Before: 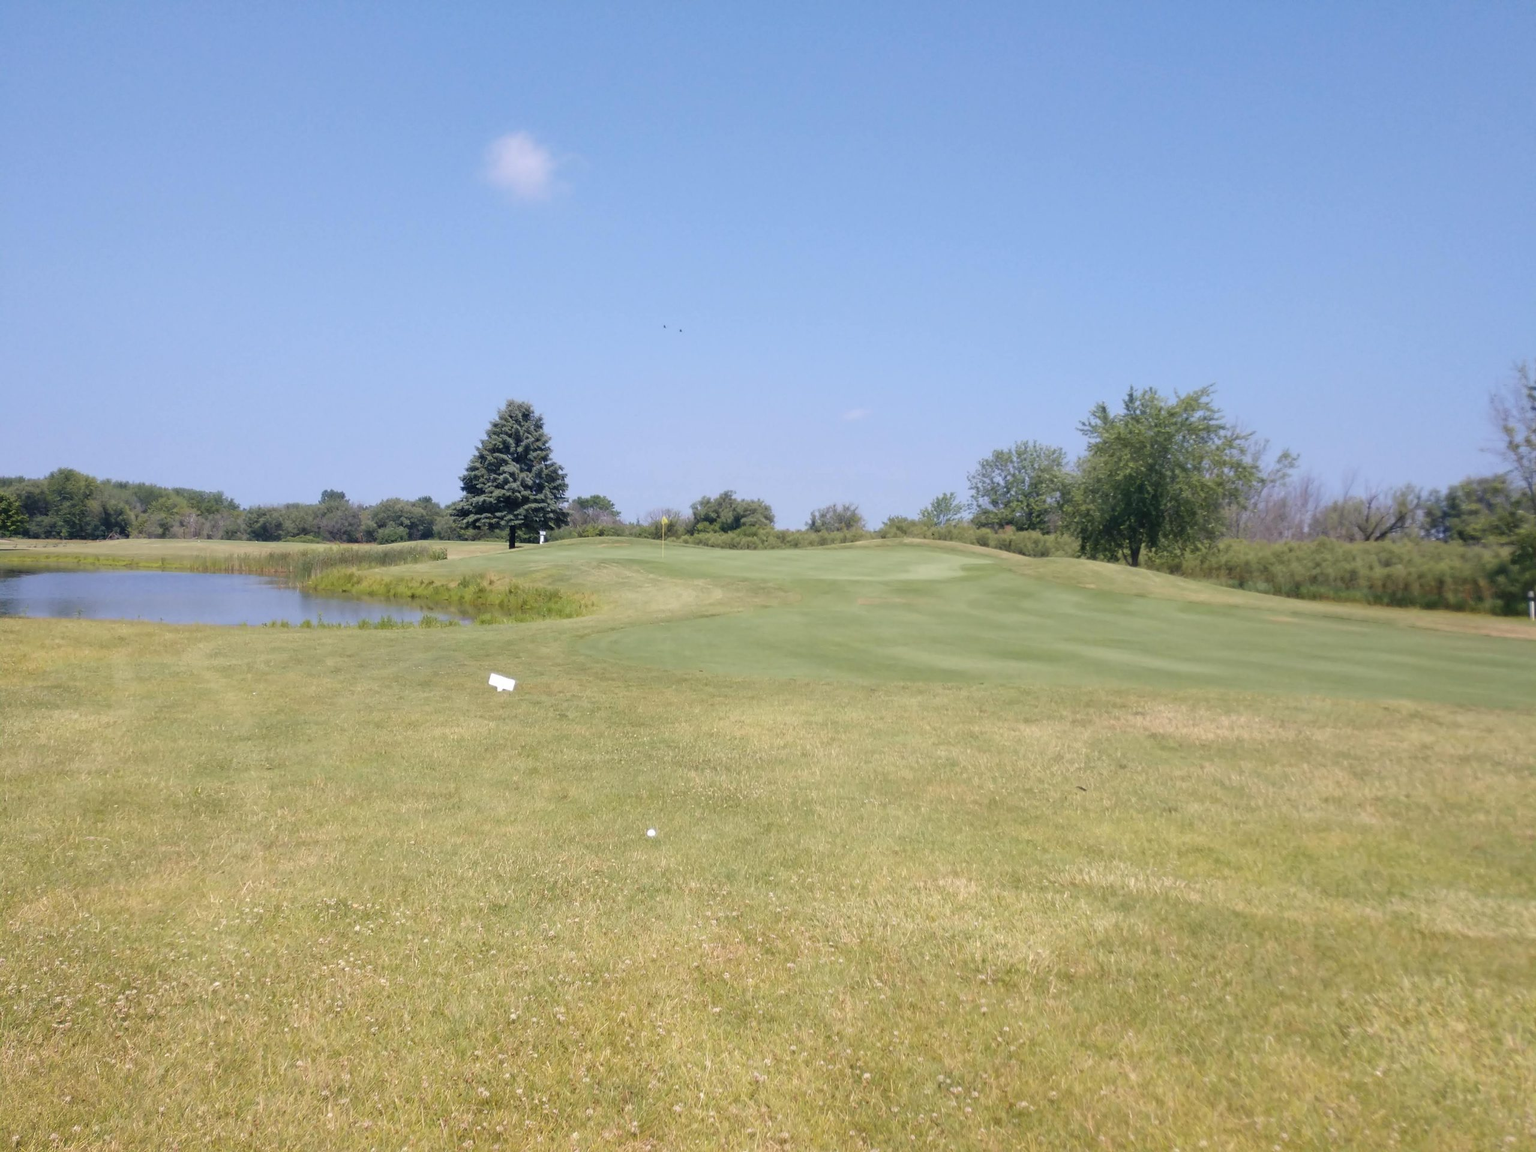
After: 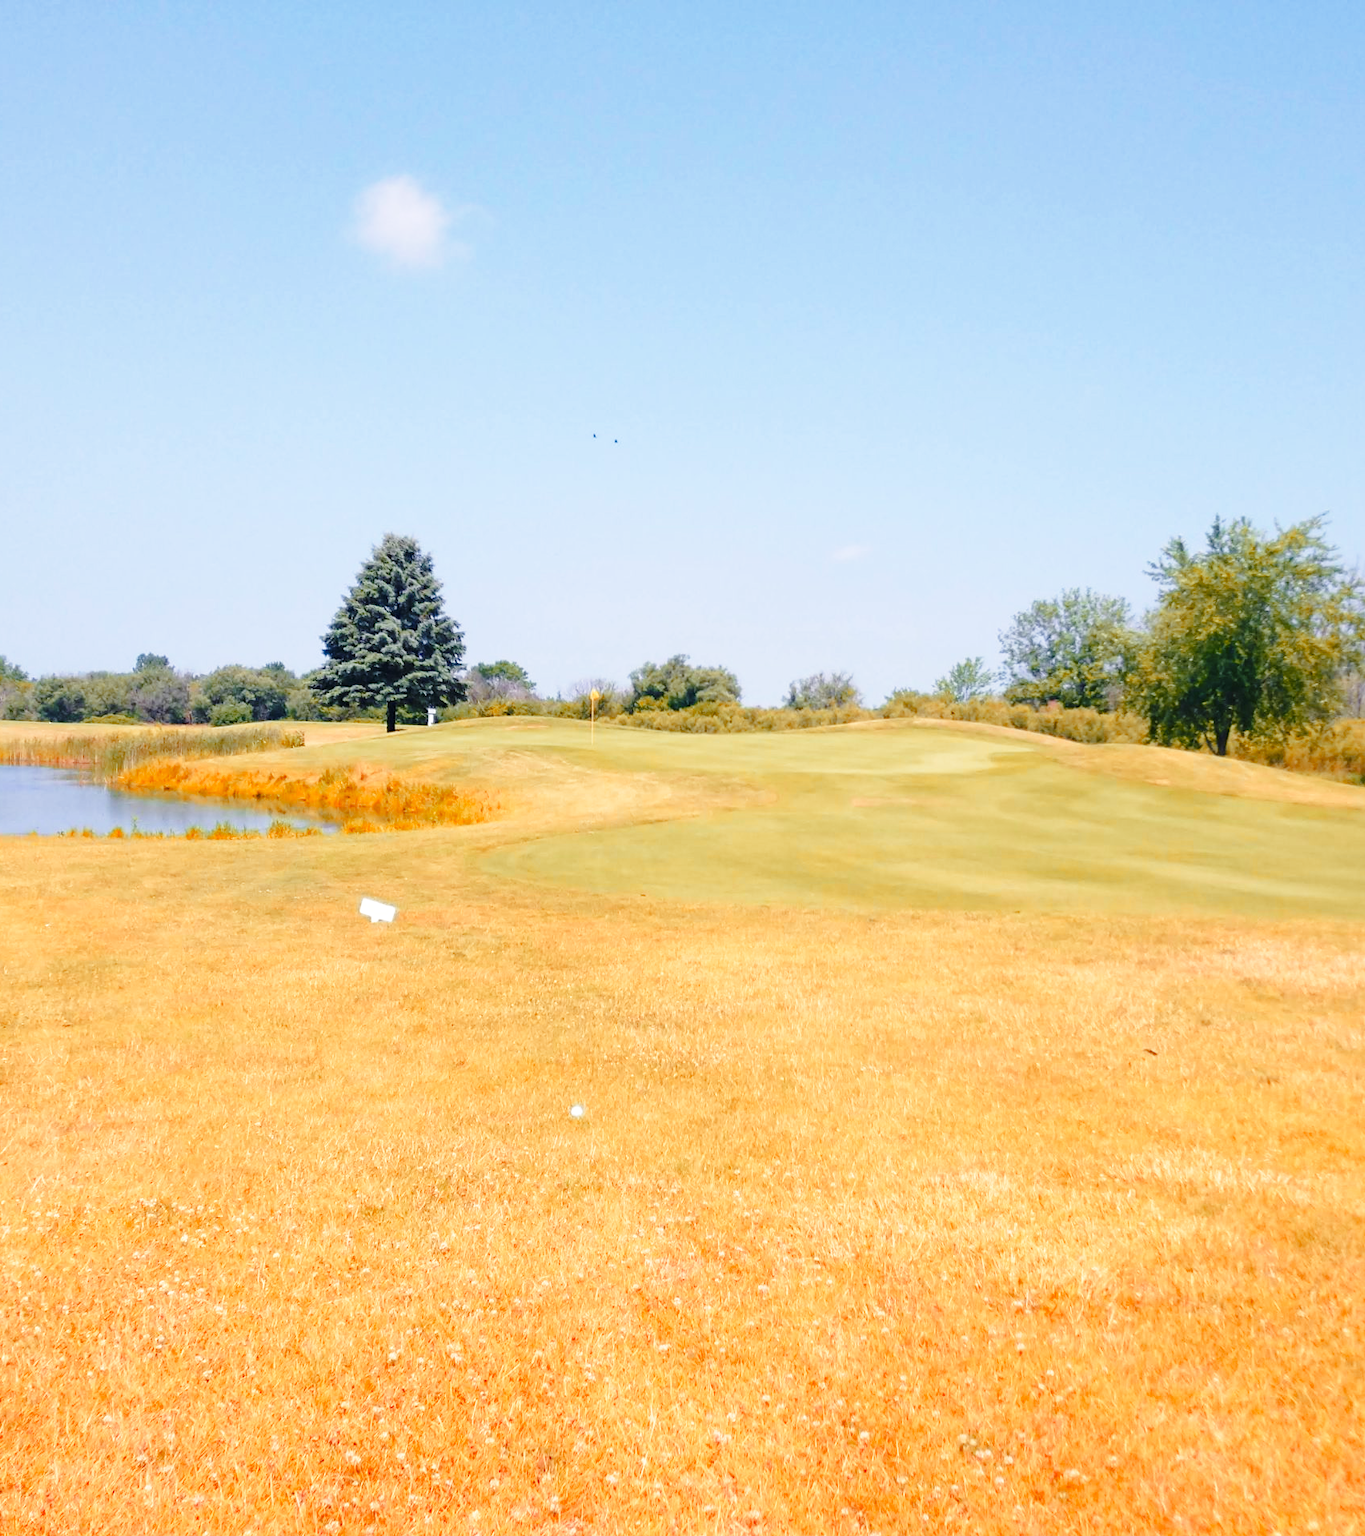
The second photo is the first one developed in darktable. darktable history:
haze removal: compatibility mode true, adaptive false
crop and rotate: left 14.292%, right 19.041%
color zones: curves: ch1 [(0.24, 0.634) (0.75, 0.5)]; ch2 [(0.253, 0.437) (0.745, 0.491)], mix 102.12%
base curve: curves: ch0 [(0, 0) (0.028, 0.03) (0.121, 0.232) (0.46, 0.748) (0.859, 0.968) (1, 1)], preserve colors none
